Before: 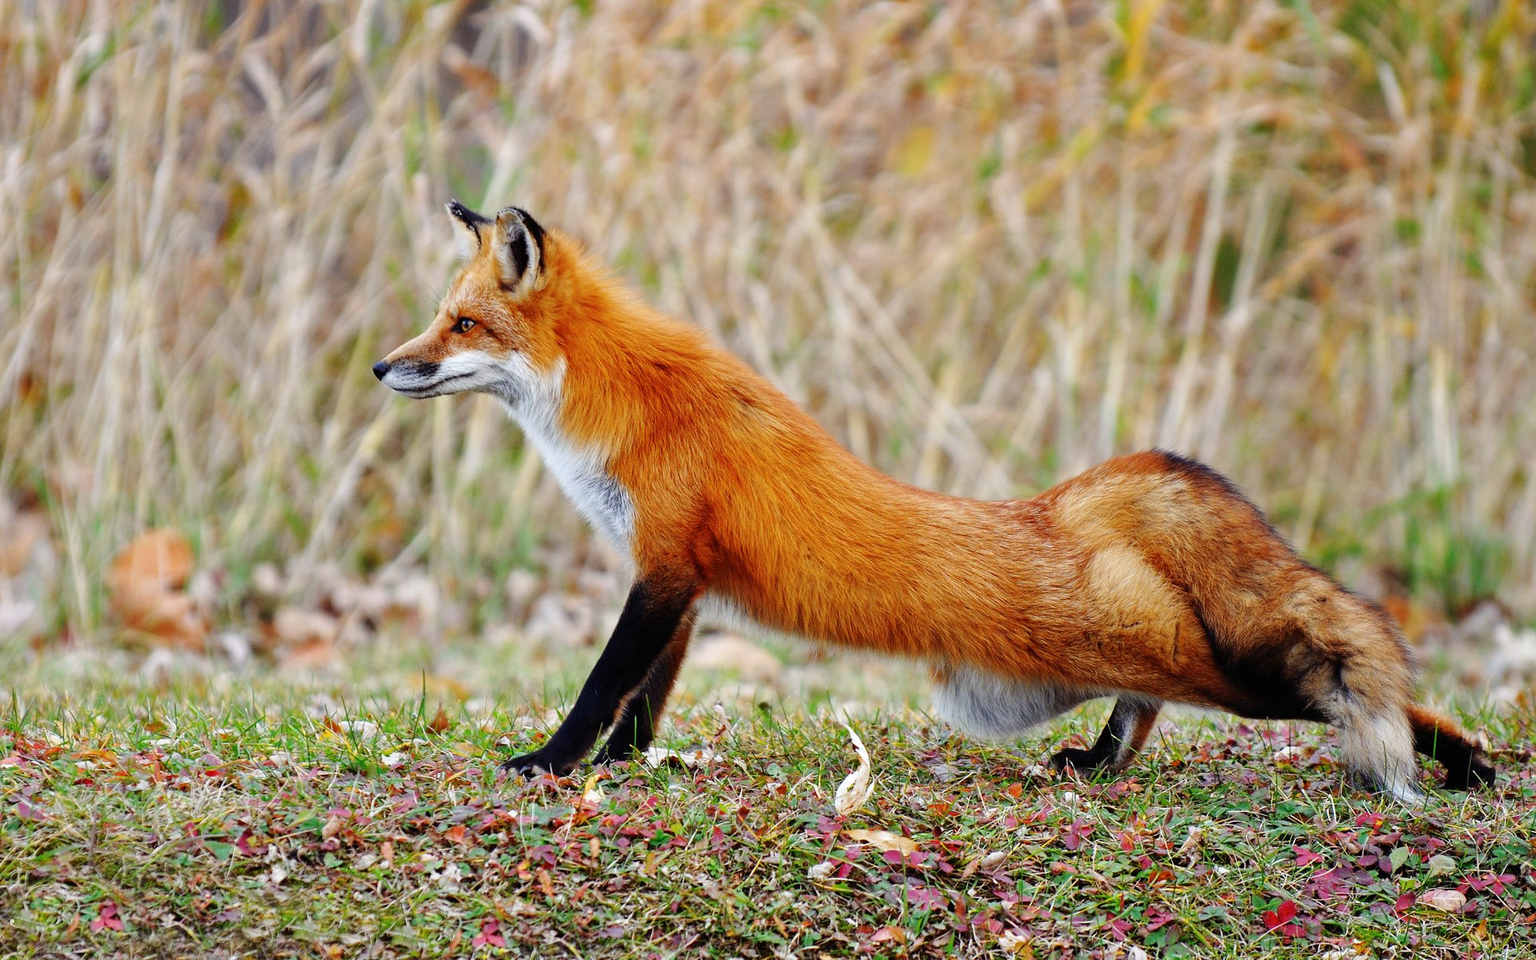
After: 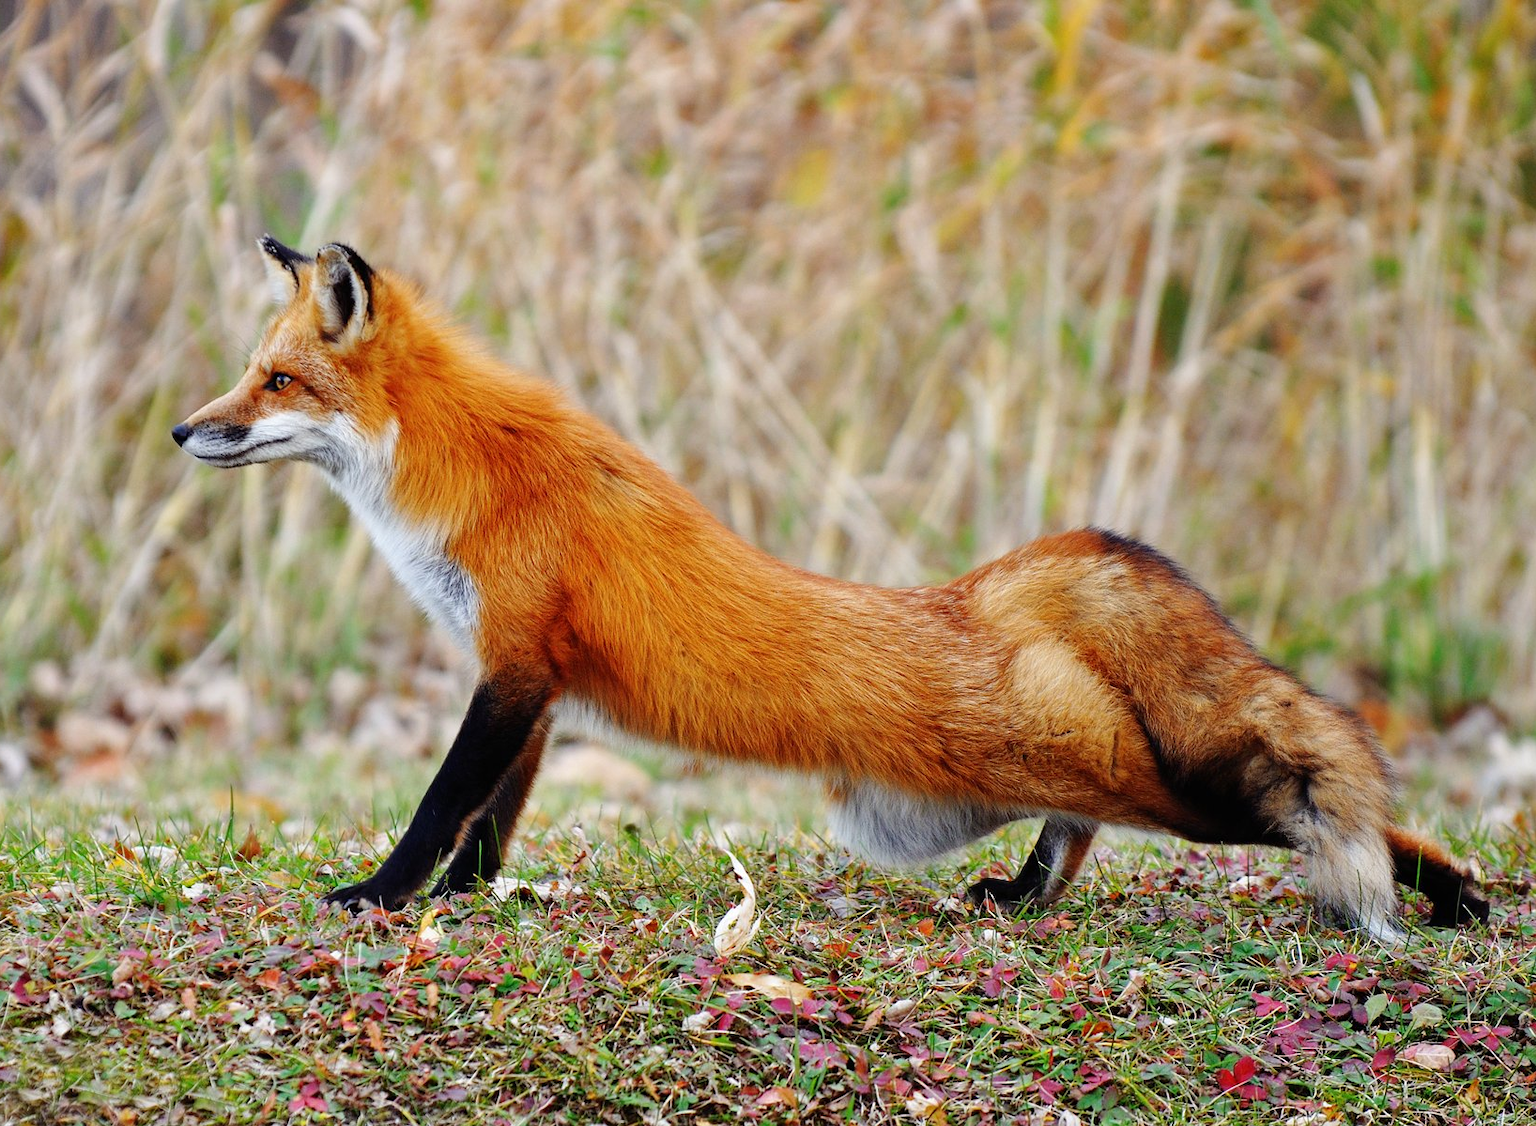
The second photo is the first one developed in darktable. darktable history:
crop and rotate: left 14.769%
